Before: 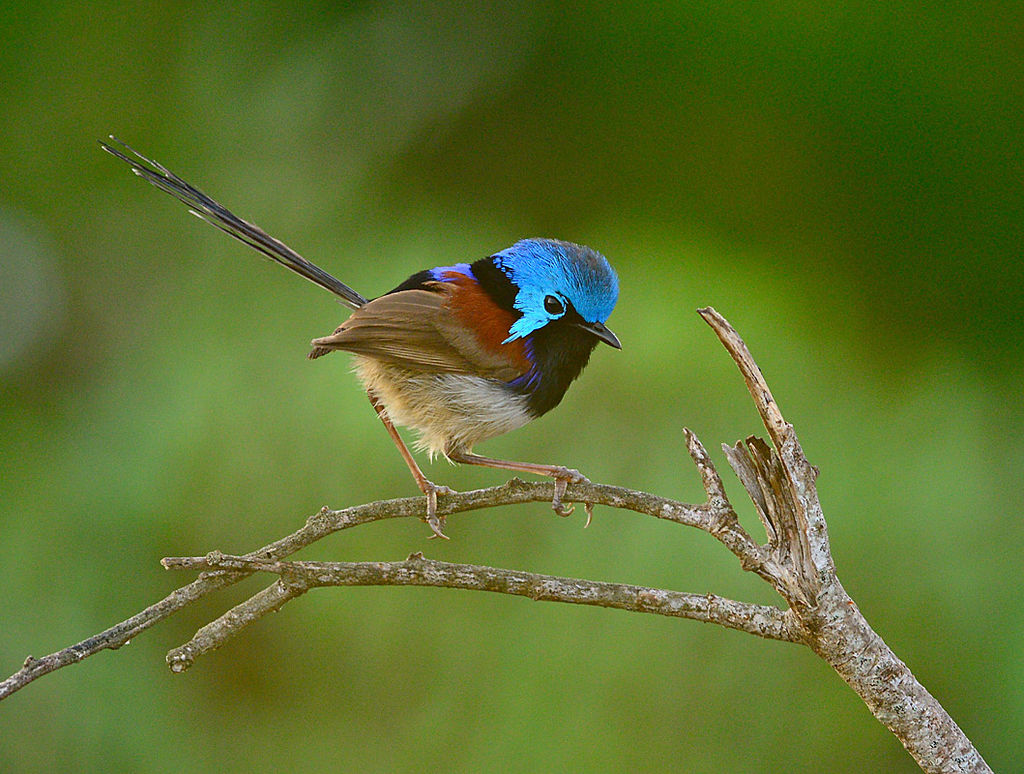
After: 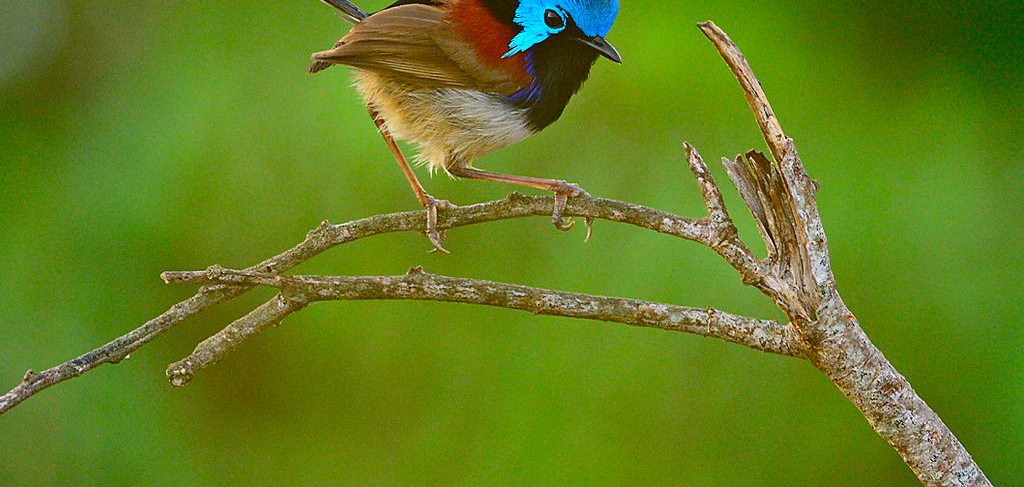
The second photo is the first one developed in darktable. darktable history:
color correction: highlights b* 0.006, saturation 1.37
crop and rotate: top 36.998%
